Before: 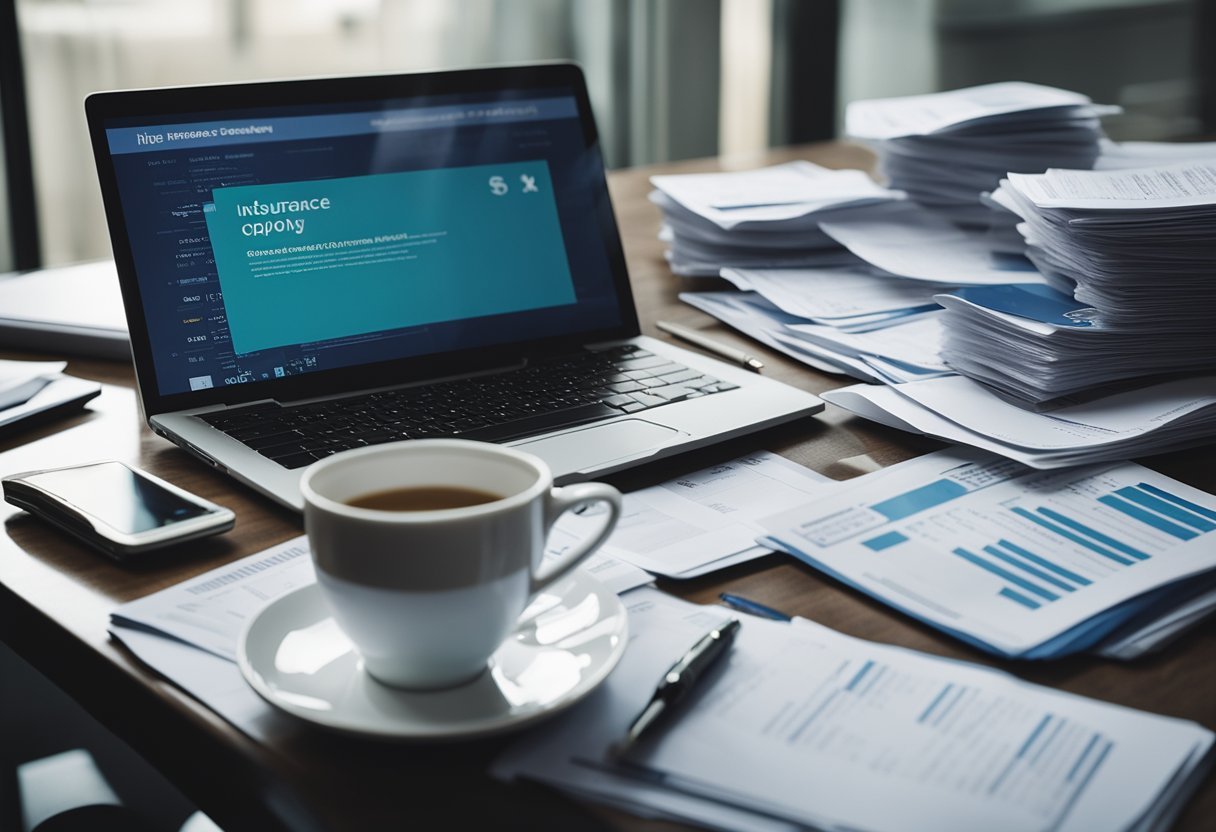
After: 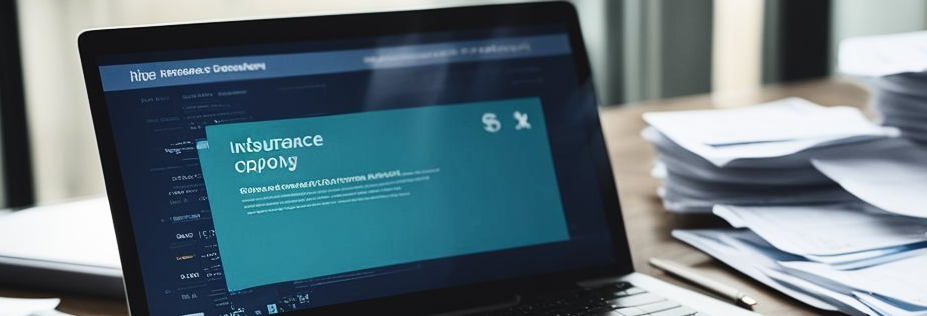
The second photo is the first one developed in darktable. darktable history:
crop: left 0.579%, top 7.627%, right 23.167%, bottom 54.275%
contrast brightness saturation: contrast 0.24, brightness 0.09
